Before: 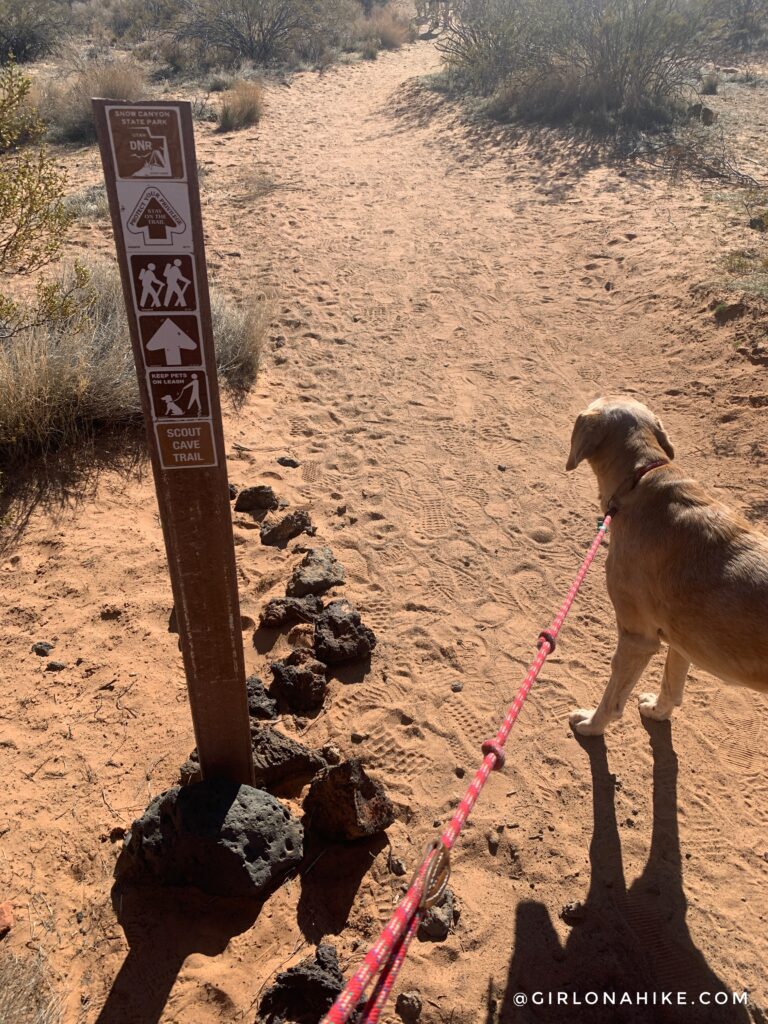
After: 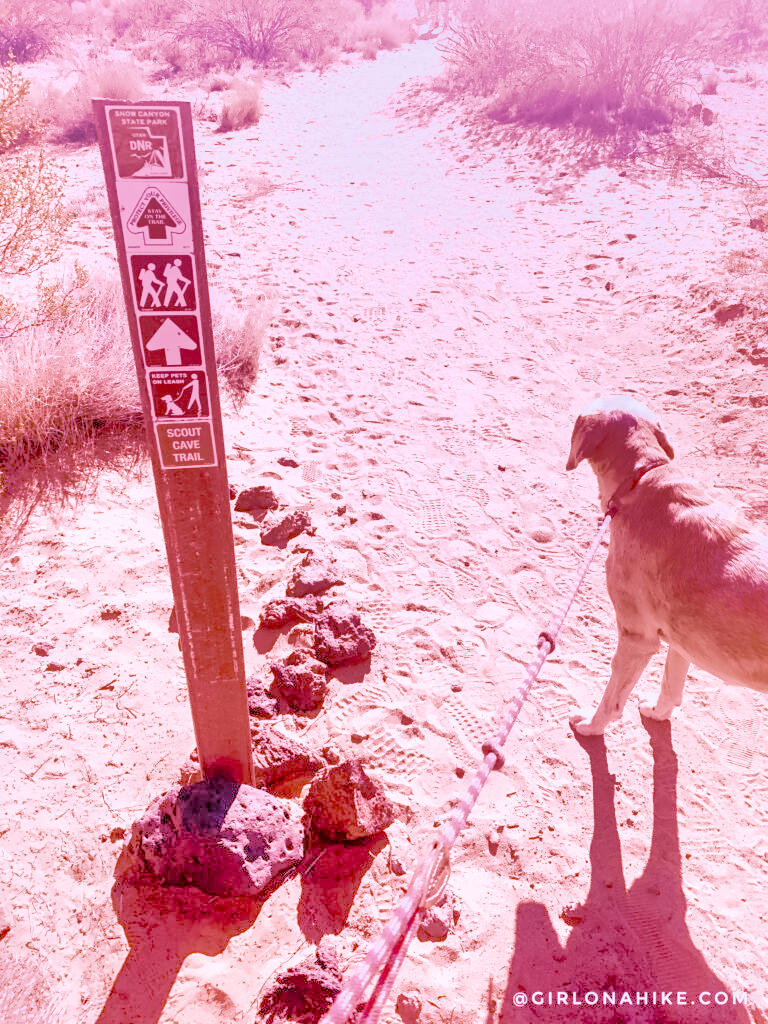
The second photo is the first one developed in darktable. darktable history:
local contrast: highlights 60%, shadows 60%, detail 160%
color calibration: illuminant as shot in camera, x 0.358, y 0.373, temperature 4628.91 K
color balance rgb: perceptual saturation grading › global saturation 35%, perceptual saturation grading › highlights -30%, perceptual saturation grading › shadows 35%, perceptual brilliance grading › global brilliance 3%, perceptual brilliance grading › highlights -3%, perceptual brilliance grading › shadows 3%
denoise (profiled): preserve shadows 1.52, scattering 0.002, a [-1, 0, 0], compensate highlight preservation false
haze removal: compatibility mode true, adaptive false
highlight reconstruction: on, module defaults
hot pixels: on, module defaults
lens correction: scale 1, crop 1, focal 16, aperture 5.6, distance 1000, camera "Canon EOS RP", lens "Canon RF 16mm F2.8 STM"
shadows and highlights: shadows 40, highlights -60
white balance: red 2.229, blue 1.46
velvia: strength 45%
filmic rgb: black relative exposure -7.65 EV, white relative exposure 4.56 EV, hardness 3.61
tone equalizer "contrast tone curve: medium": -8 EV -0.75 EV, -7 EV -0.7 EV, -6 EV -0.6 EV, -5 EV -0.4 EV, -3 EV 0.4 EV, -2 EV 0.6 EV, -1 EV 0.7 EV, +0 EV 0.75 EV, edges refinement/feathering 500, mask exposure compensation -1.57 EV, preserve details no
exposure "Canon RP Default?": black level correction 0, exposure 1.1 EV, compensate exposure bias true, compensate highlight preservation false
